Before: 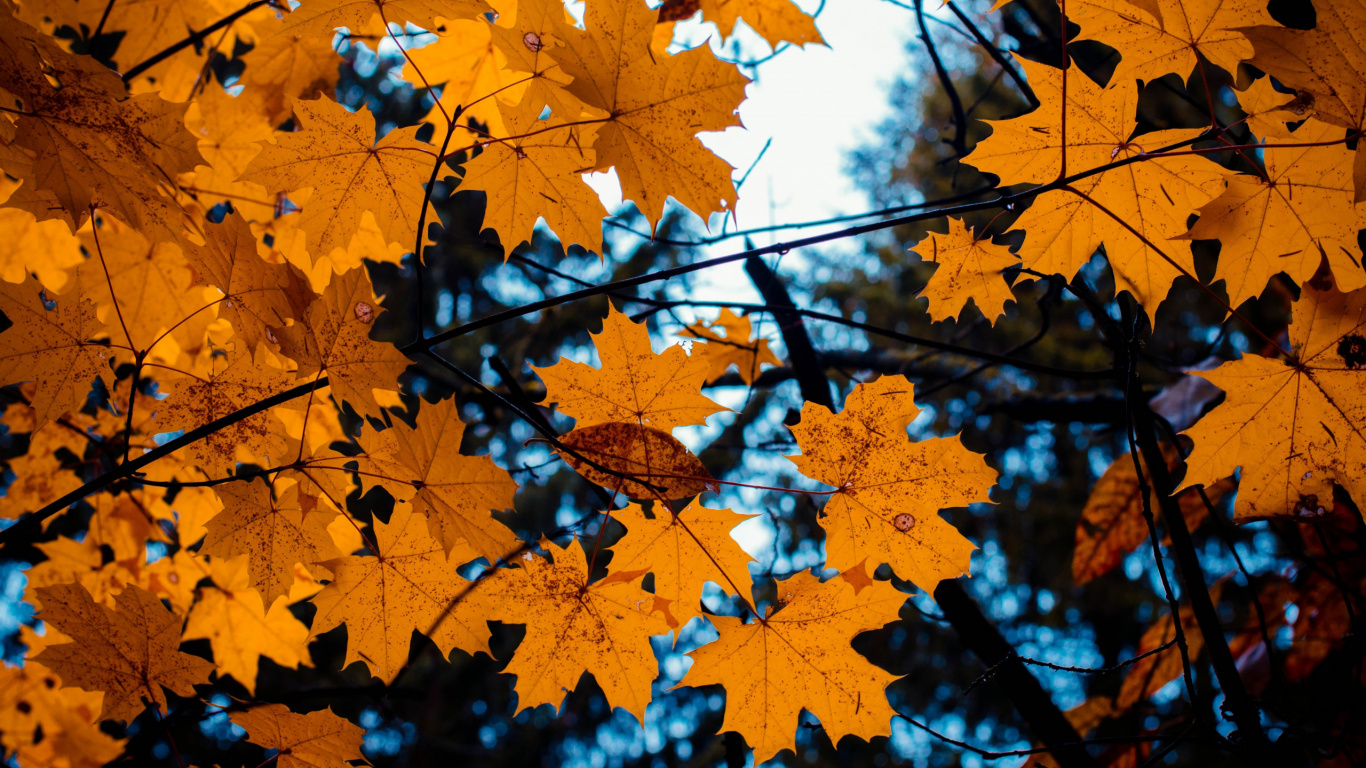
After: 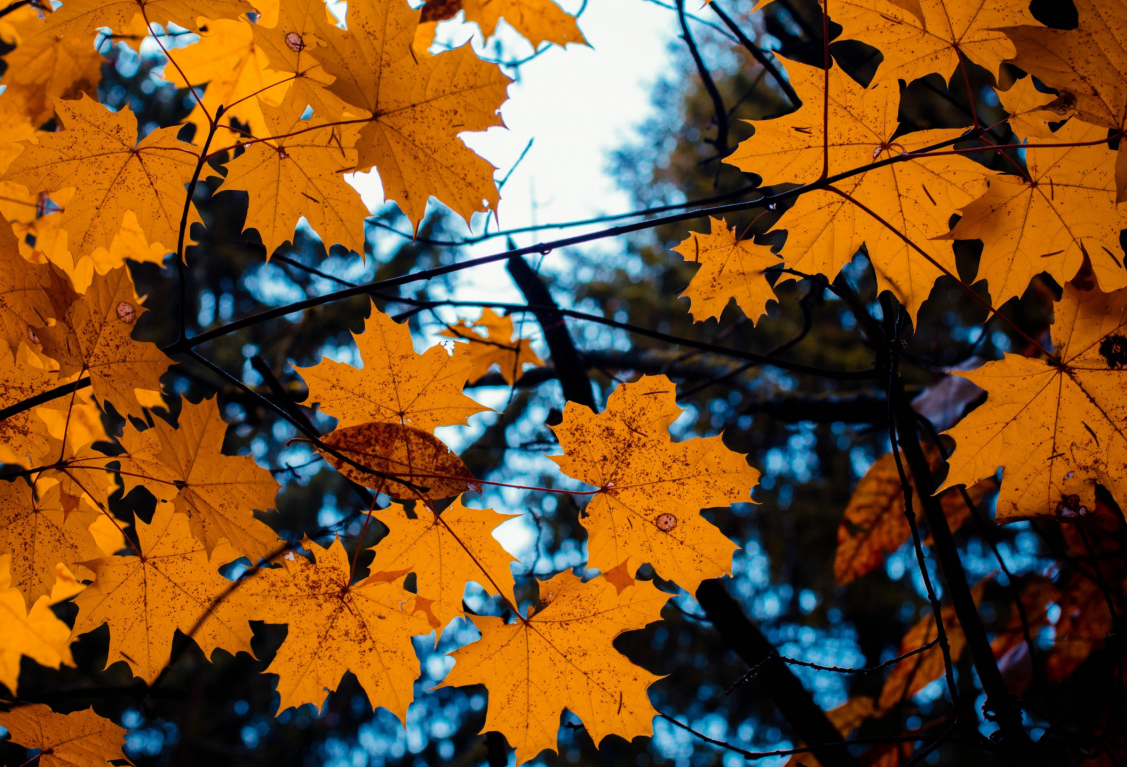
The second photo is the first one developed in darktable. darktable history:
crop: left 17.47%, bottom 0.03%
